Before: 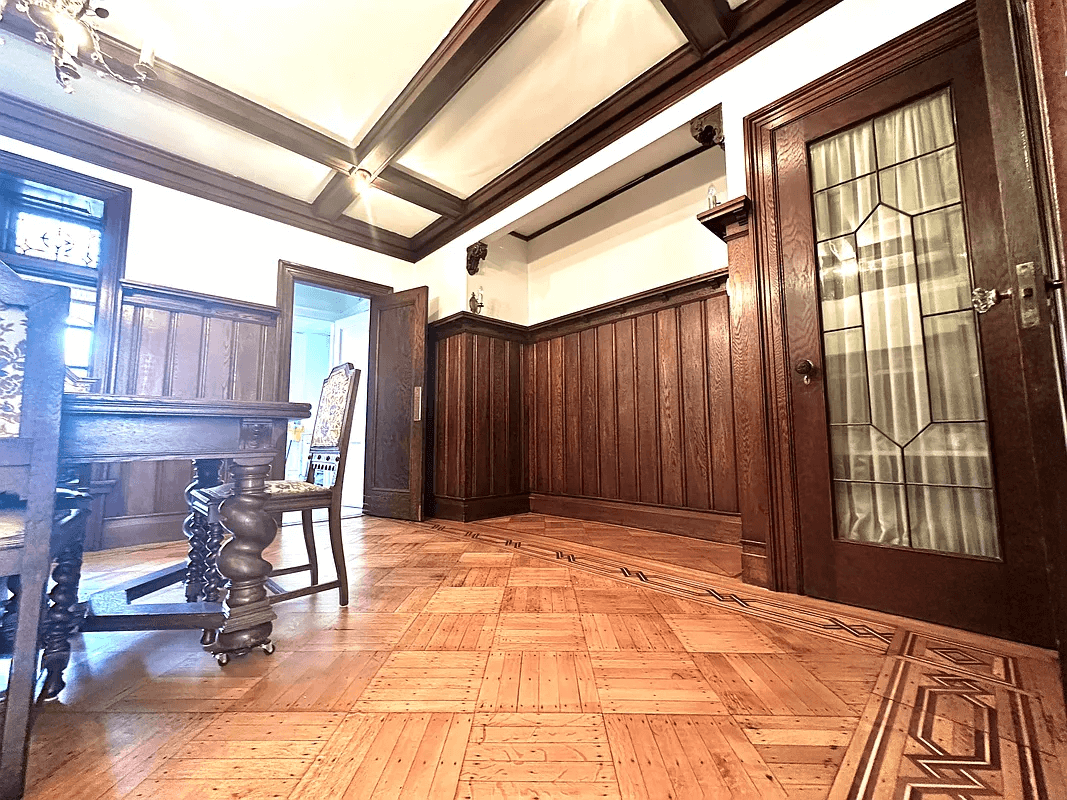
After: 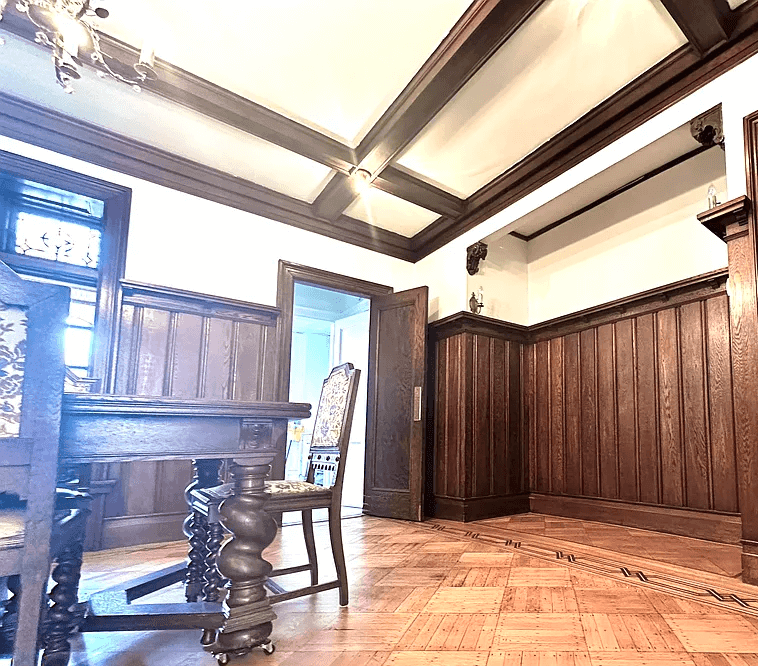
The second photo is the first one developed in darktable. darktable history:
crop: right 28.885%, bottom 16.626%
color zones: curves: ch0 [(0, 0.558) (0.143, 0.559) (0.286, 0.529) (0.429, 0.505) (0.571, 0.5) (0.714, 0.5) (0.857, 0.5) (1, 0.558)]; ch1 [(0, 0.469) (0.01, 0.469) (0.12, 0.446) (0.248, 0.469) (0.5, 0.5) (0.748, 0.5) (0.99, 0.469) (1, 0.469)]
